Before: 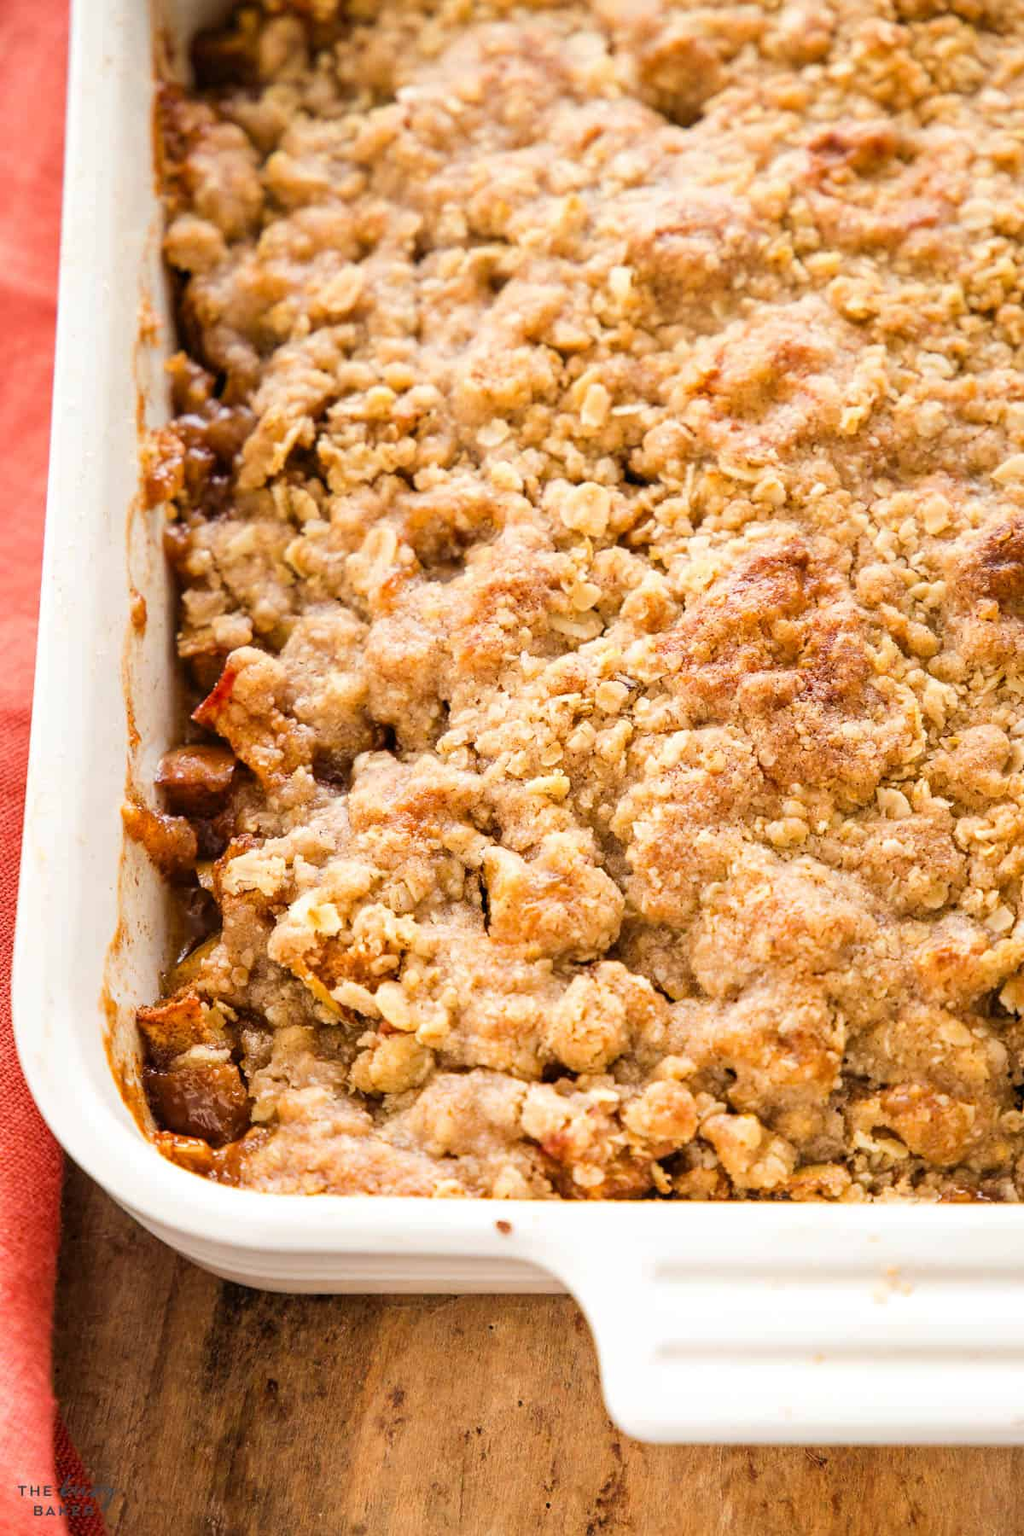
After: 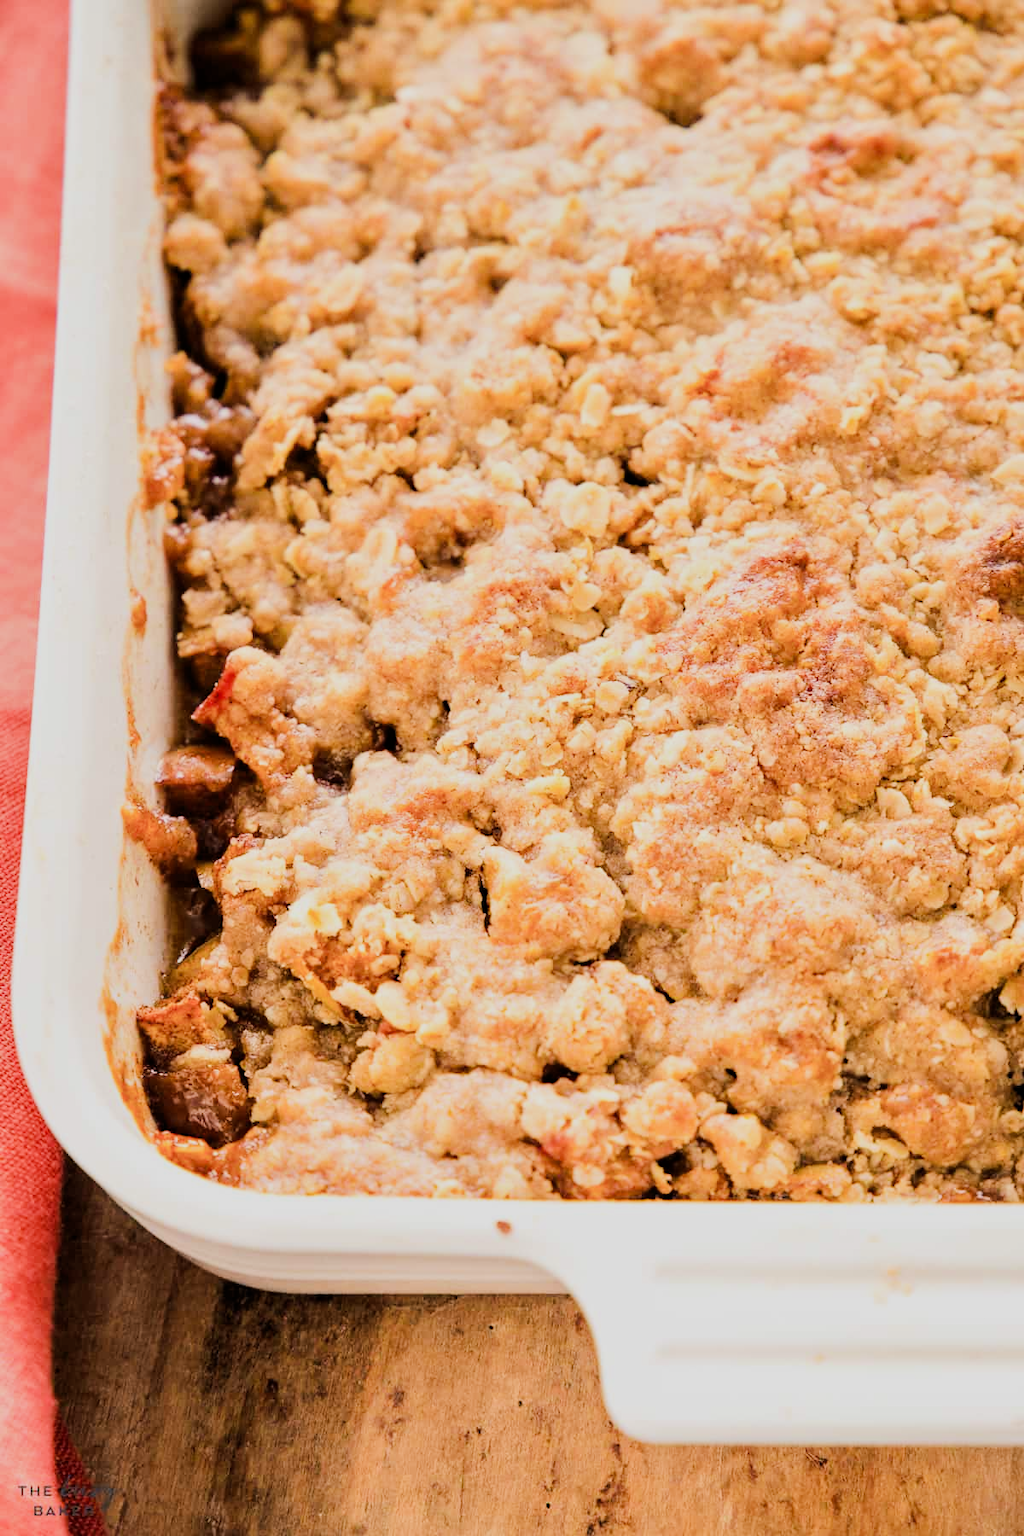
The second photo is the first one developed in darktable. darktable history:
filmic rgb: black relative exposure -7.15 EV, white relative exposure 5.36 EV, hardness 3.02
tone equalizer: -8 EV 0.001 EV, -7 EV -0.002 EV, -6 EV 0.002 EV, -5 EV -0.03 EV, -4 EV -0.116 EV, -3 EV -0.169 EV, -2 EV 0.24 EV, -1 EV 0.702 EV, +0 EV 0.493 EV
